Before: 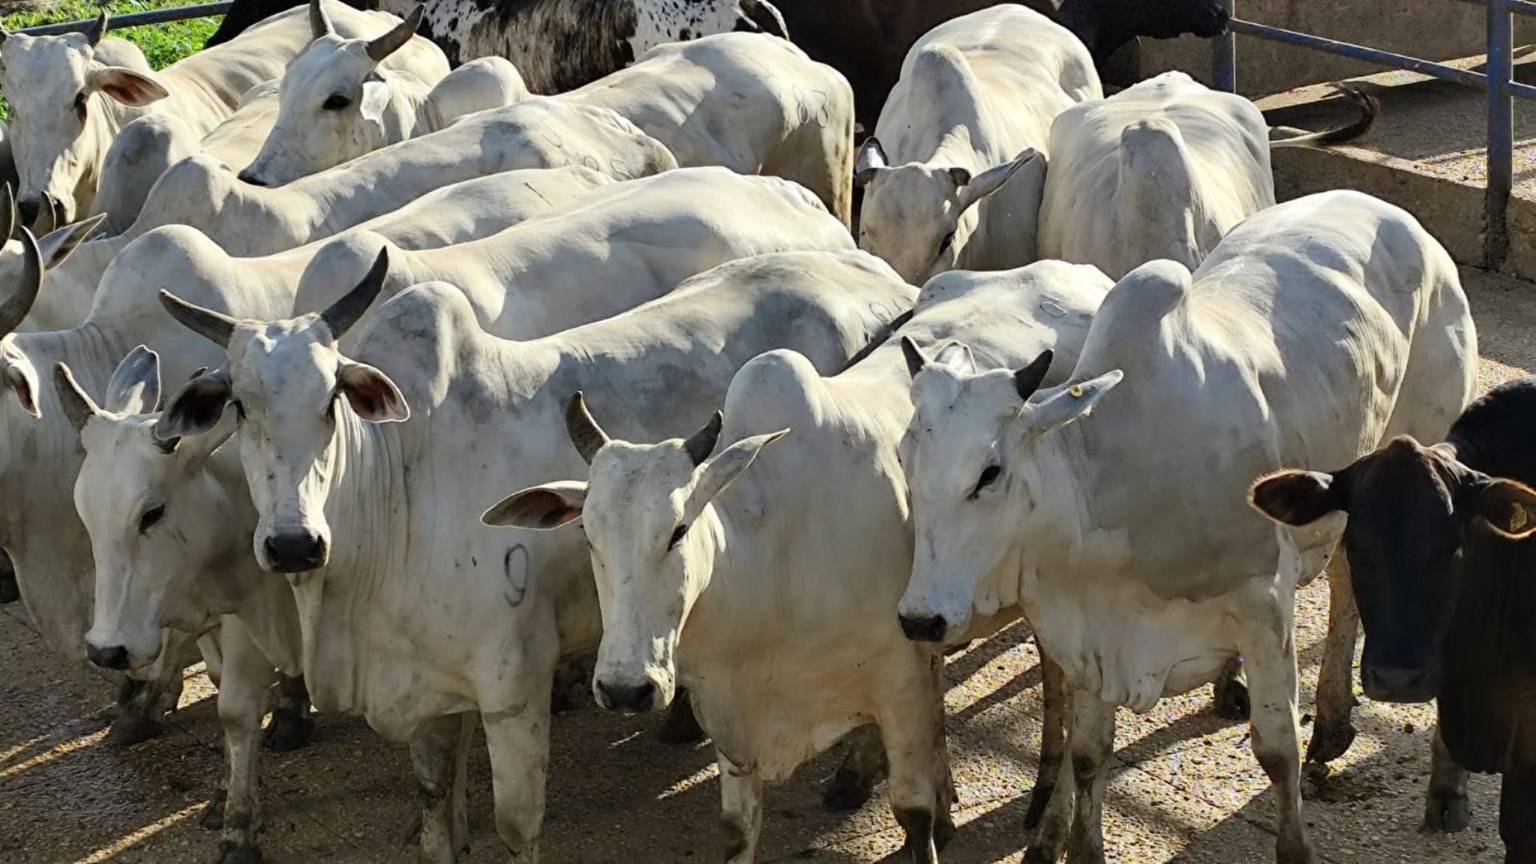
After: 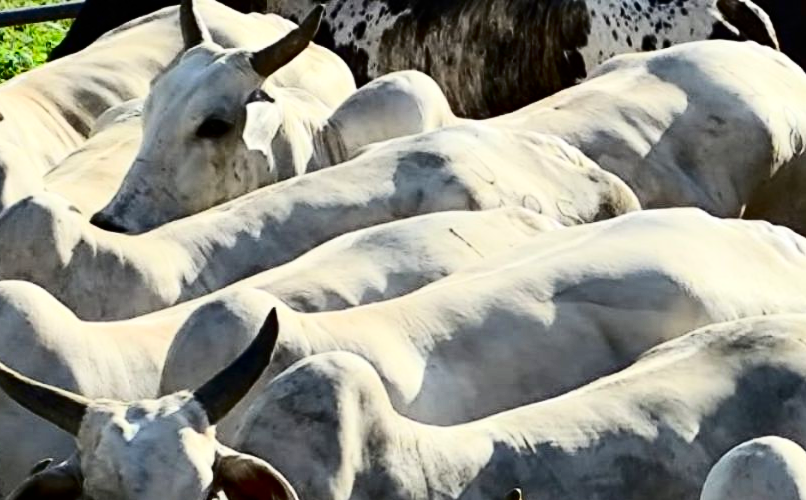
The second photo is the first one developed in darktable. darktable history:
contrast brightness saturation: contrast 0.32, brightness -0.08, saturation 0.17
crop and rotate: left 10.817%, top 0.062%, right 47.194%, bottom 53.626%
